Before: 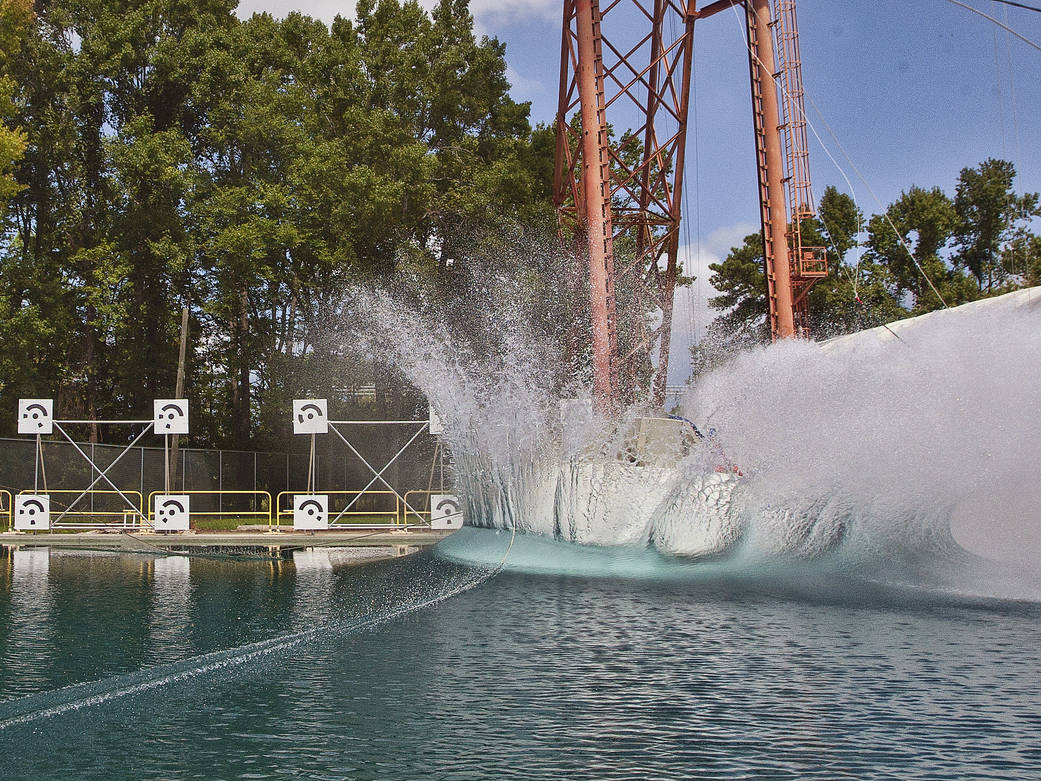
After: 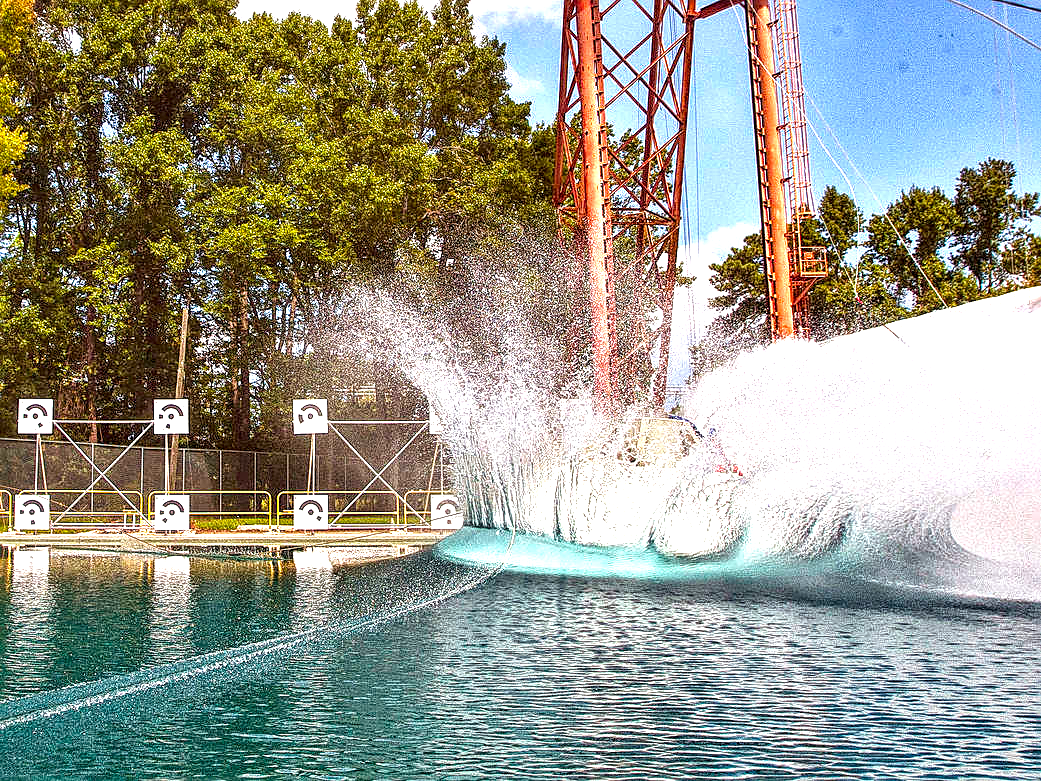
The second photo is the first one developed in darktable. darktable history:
local contrast: highlights 18%, detail 187%
contrast equalizer: y [[0.5 ×6], [0.5 ×6], [0.5 ×6], [0, 0.033, 0.067, 0.1, 0.133, 0.167], [0, 0.05, 0.1, 0.15, 0.2, 0.25]], mix -0.193
sharpen: on, module defaults
exposure: black level correction 0, exposure 1.2 EV, compensate exposure bias true, compensate highlight preservation false
color balance rgb: power › chroma 1.033%, power › hue 28.67°, perceptual saturation grading › global saturation 25.354%, global vibrance 20%
